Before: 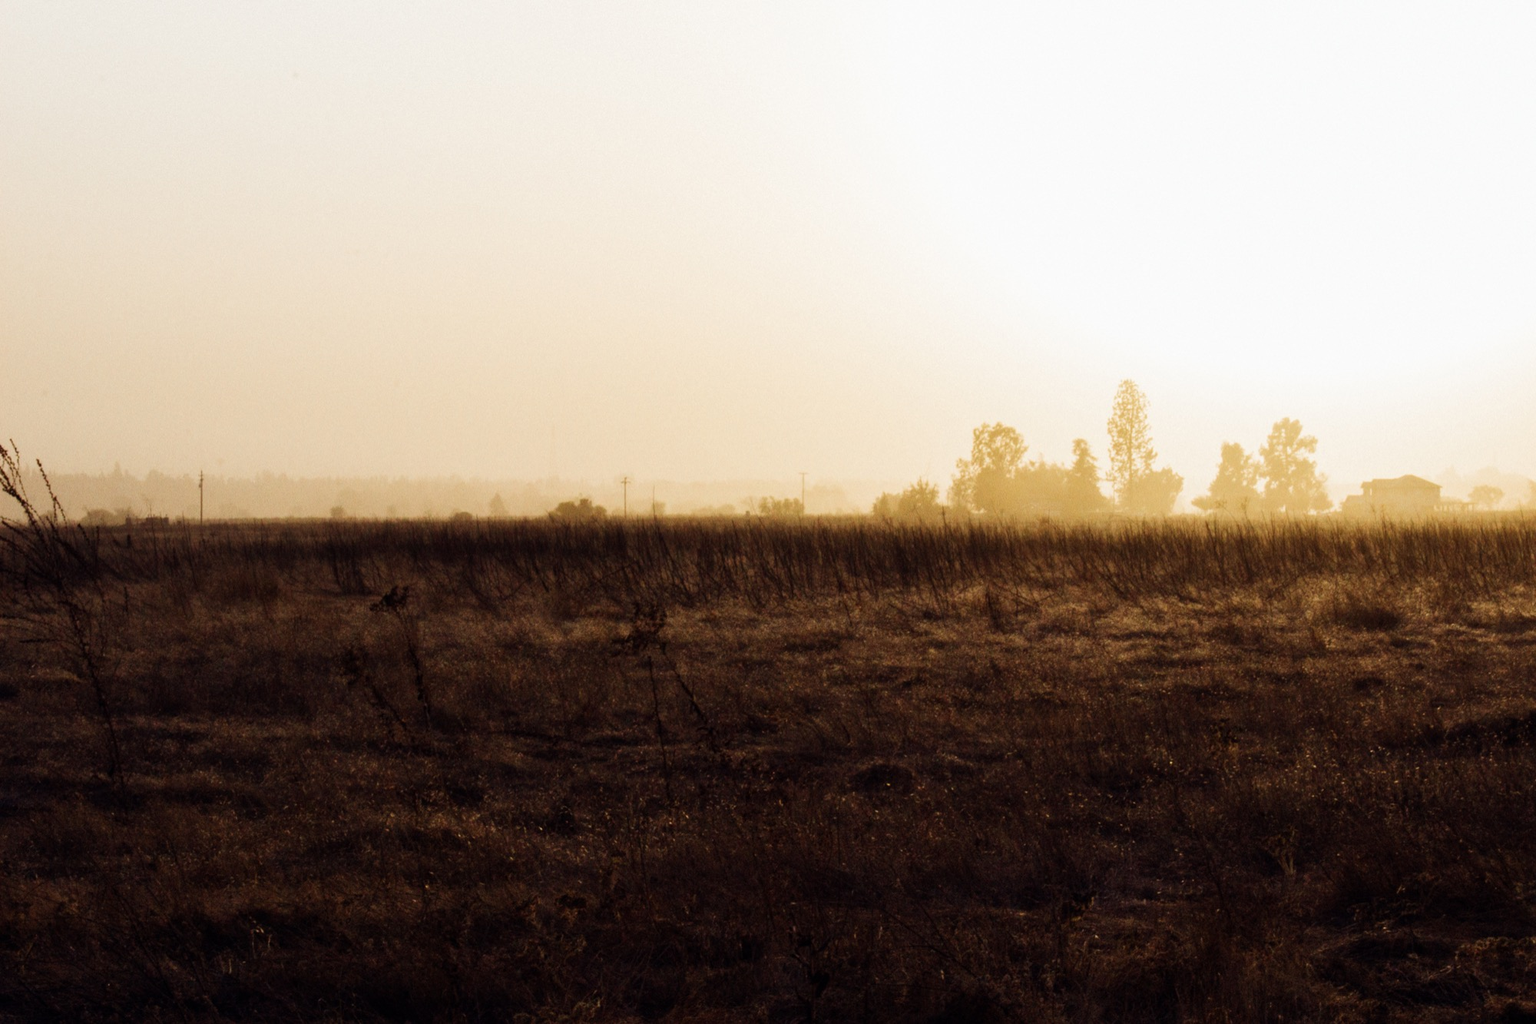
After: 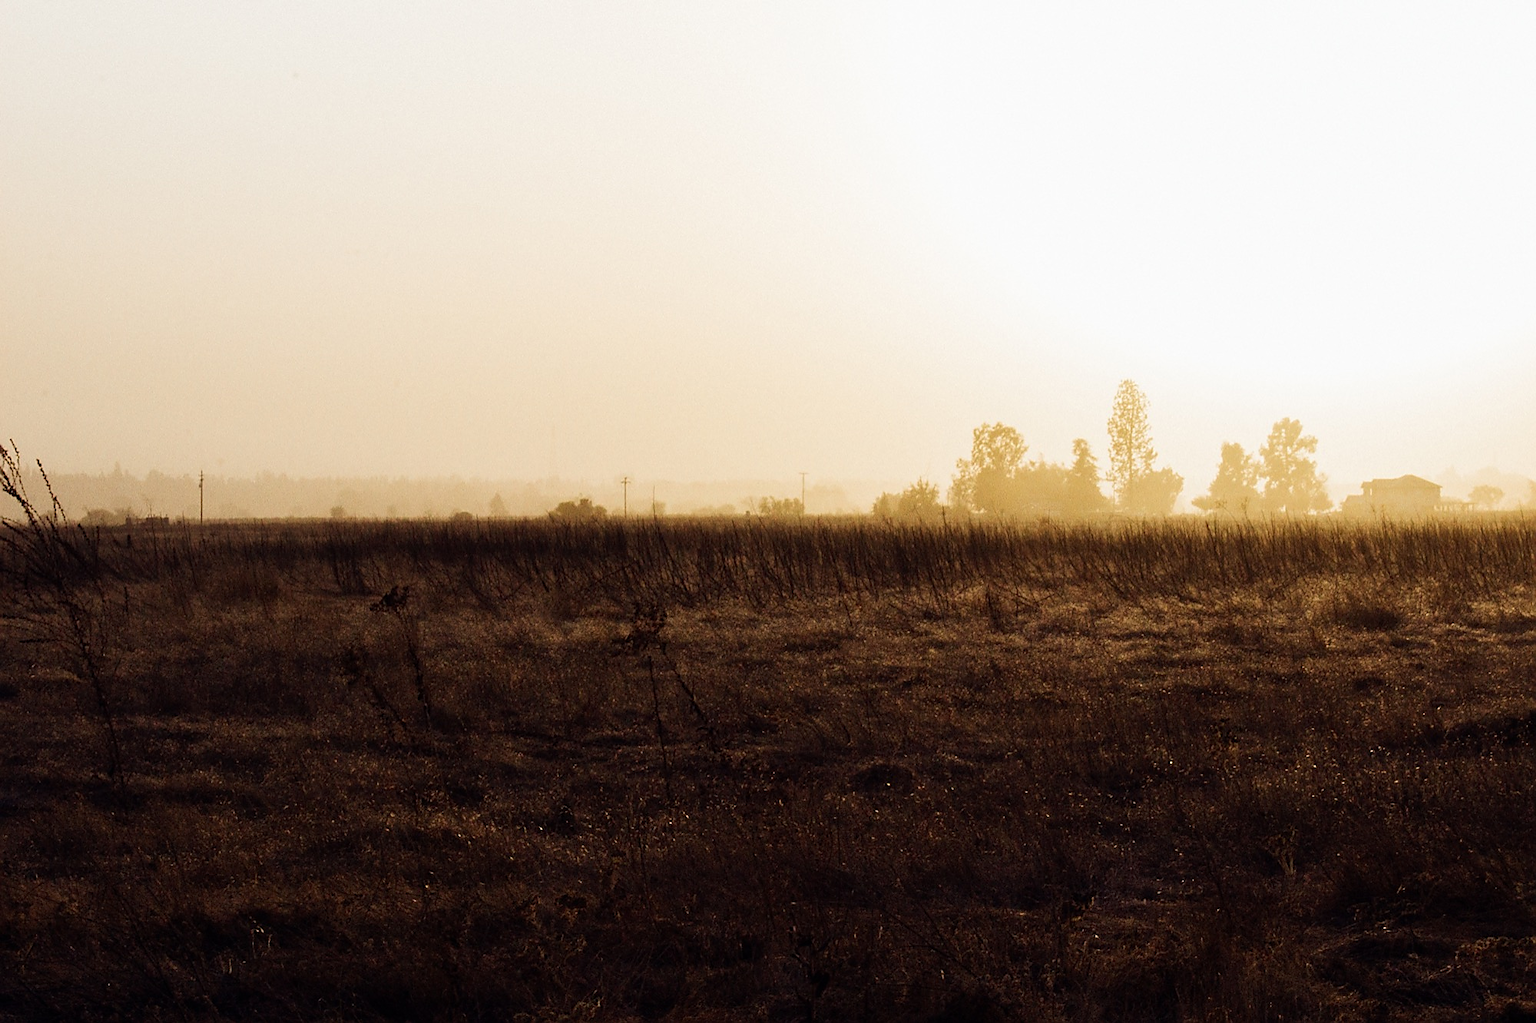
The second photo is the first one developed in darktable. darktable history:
sharpen: radius 1.369, amount 1.251, threshold 0.819
